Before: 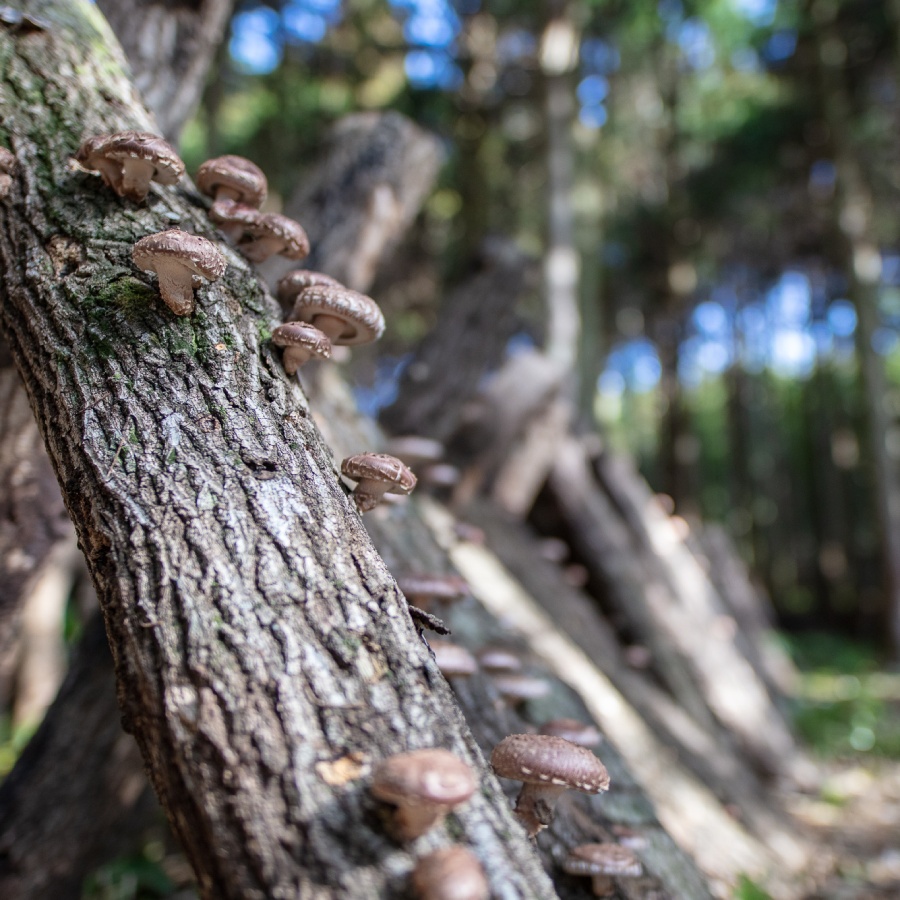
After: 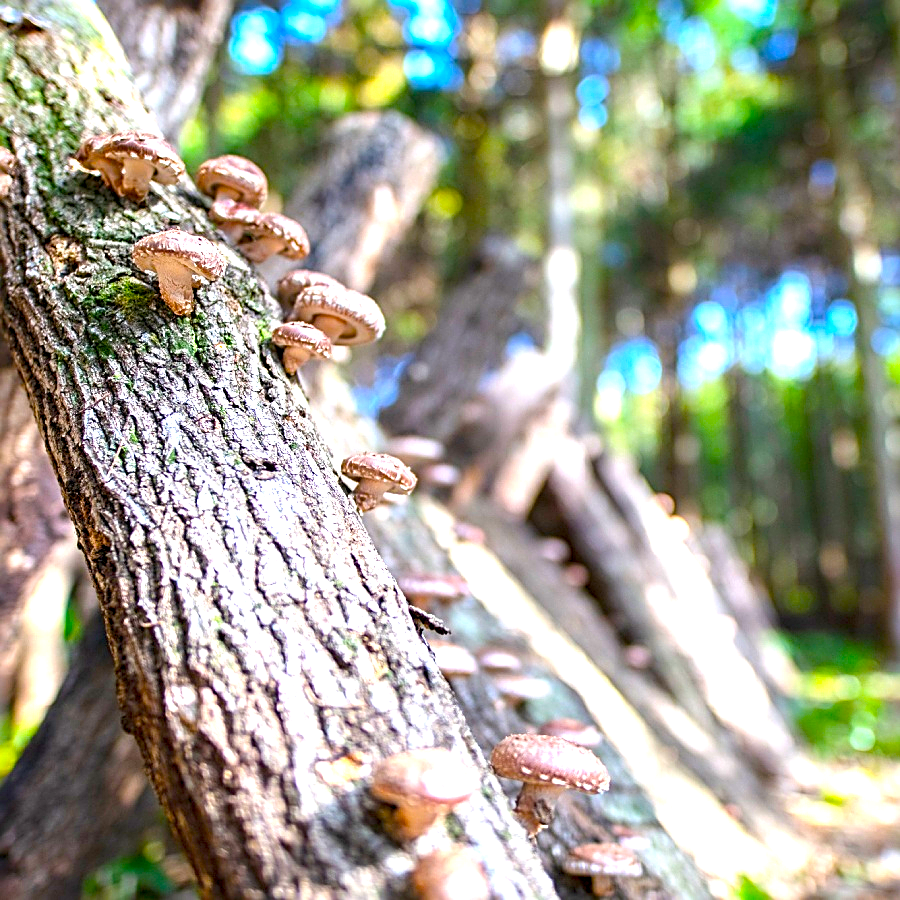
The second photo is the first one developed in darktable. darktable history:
color balance: input saturation 134.34%, contrast -10.04%, contrast fulcrum 19.67%, output saturation 133.51%
sharpen: radius 2.676, amount 0.669
exposure: black level correction 0.001, exposure 1.646 EV, compensate exposure bias true, compensate highlight preservation false
